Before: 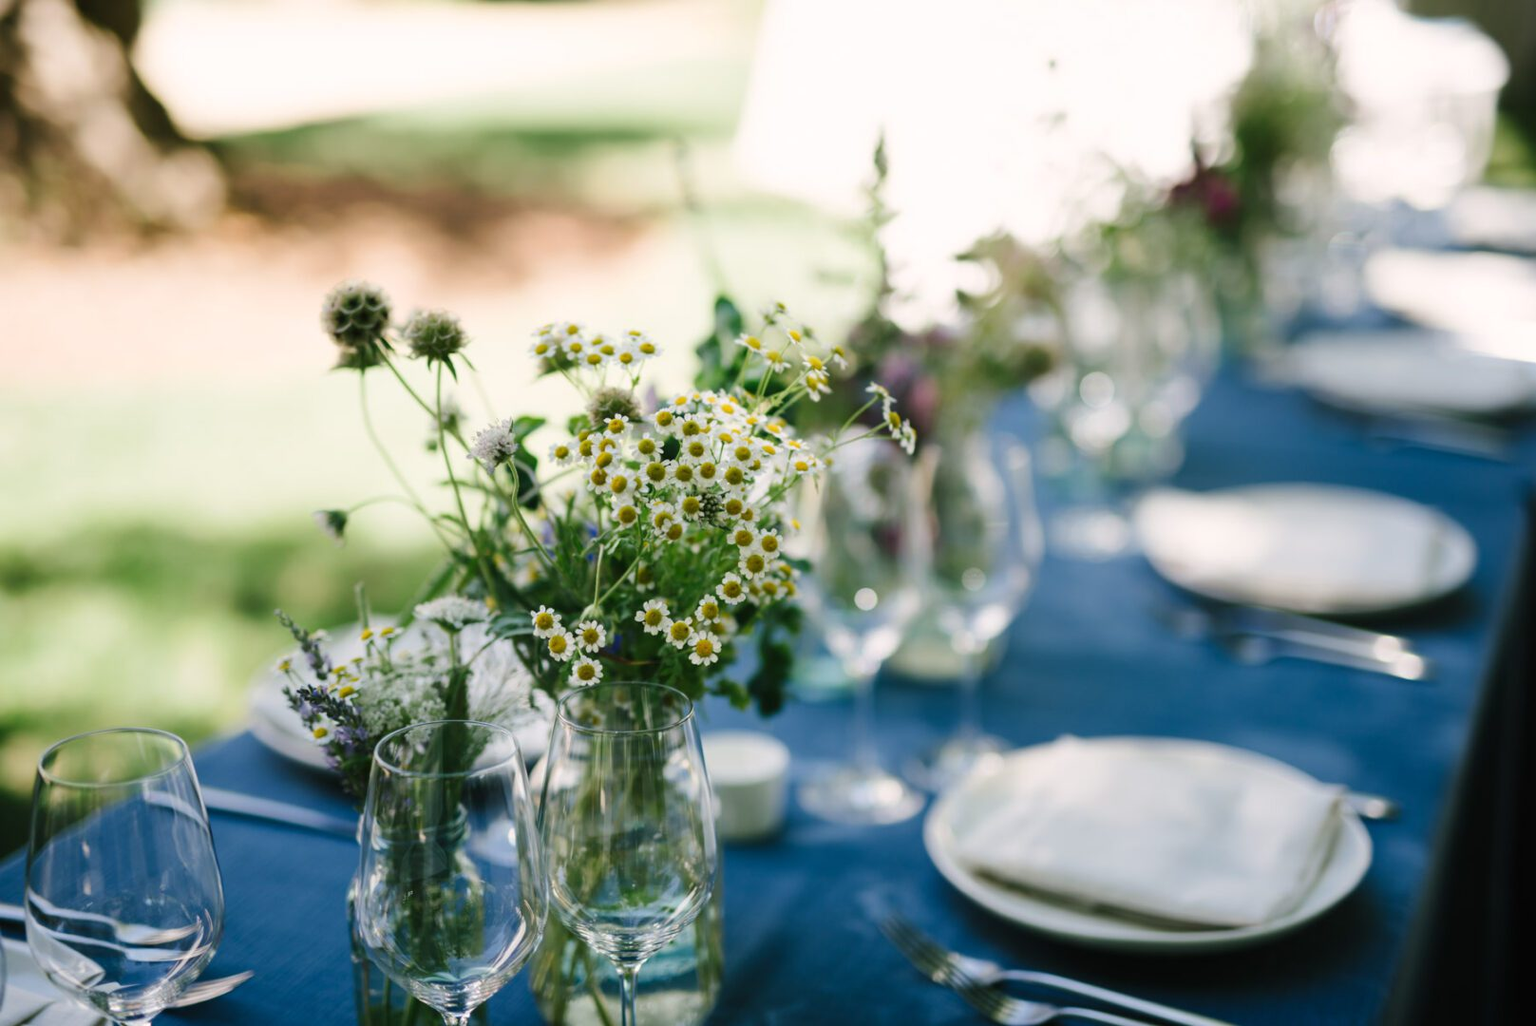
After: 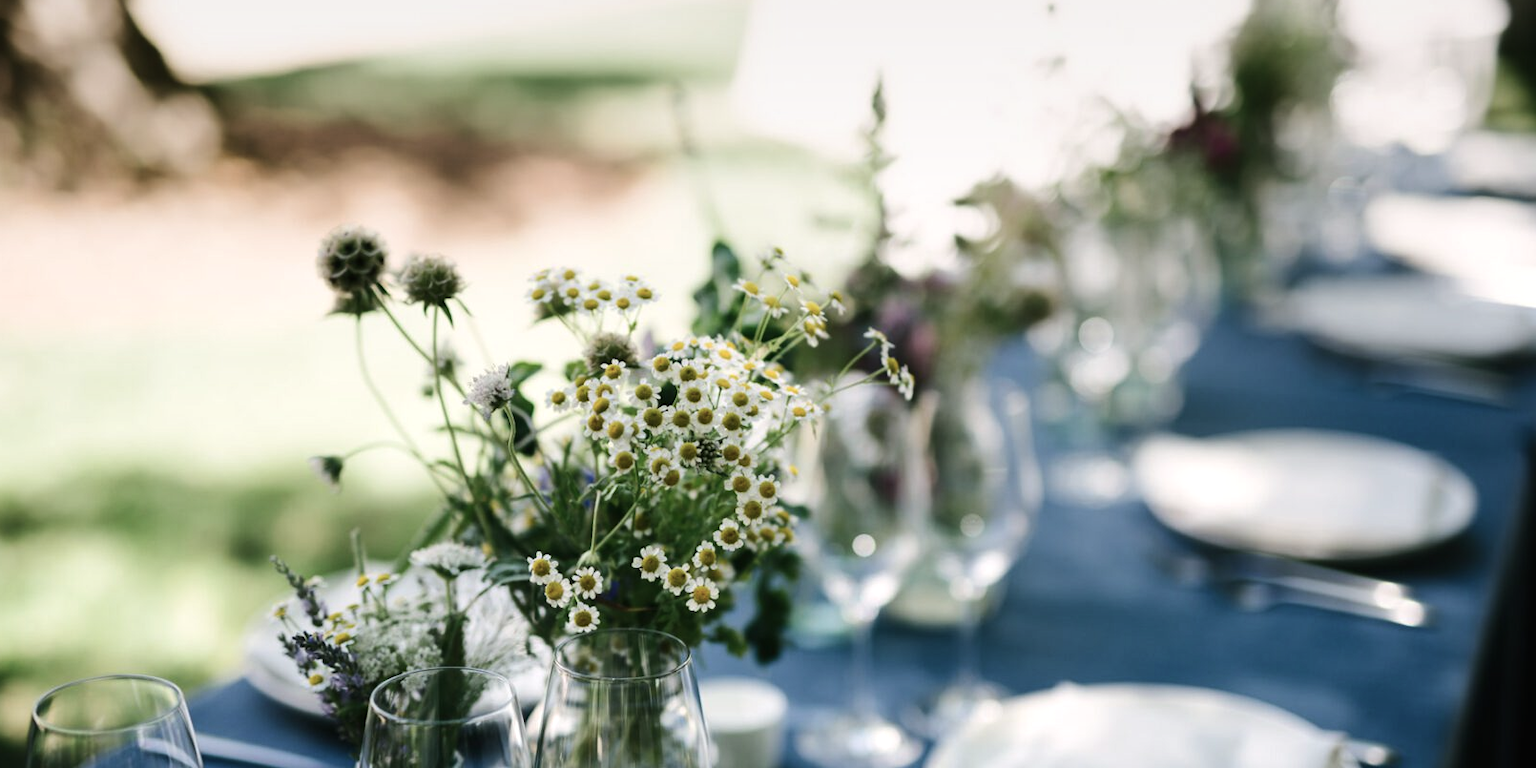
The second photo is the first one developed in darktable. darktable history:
contrast brightness saturation: contrast 0.06, brightness -0.01, saturation -0.23
graduated density: on, module defaults
tone equalizer: -8 EV -0.417 EV, -7 EV -0.389 EV, -6 EV -0.333 EV, -5 EV -0.222 EV, -3 EV 0.222 EV, -2 EV 0.333 EV, -1 EV 0.389 EV, +0 EV 0.417 EV, edges refinement/feathering 500, mask exposure compensation -1.57 EV, preserve details no
crop: left 0.387%, top 5.469%, bottom 19.809%
